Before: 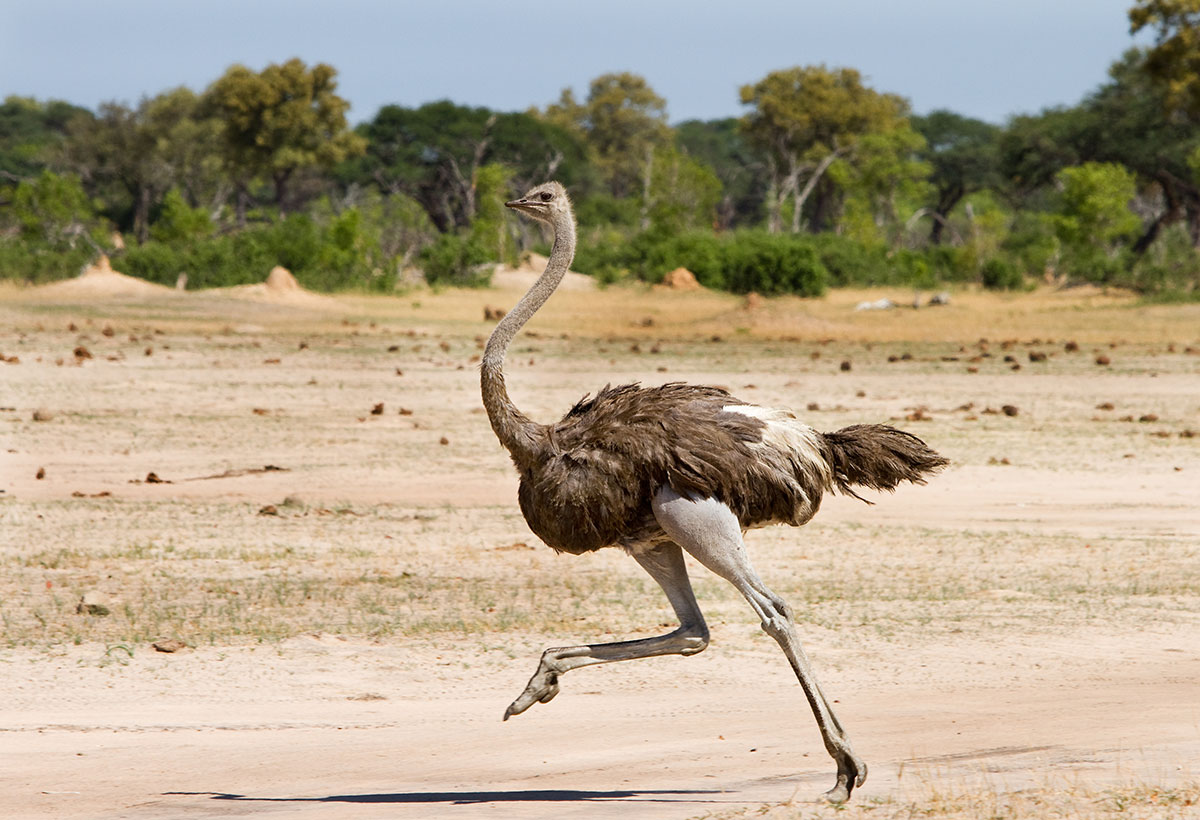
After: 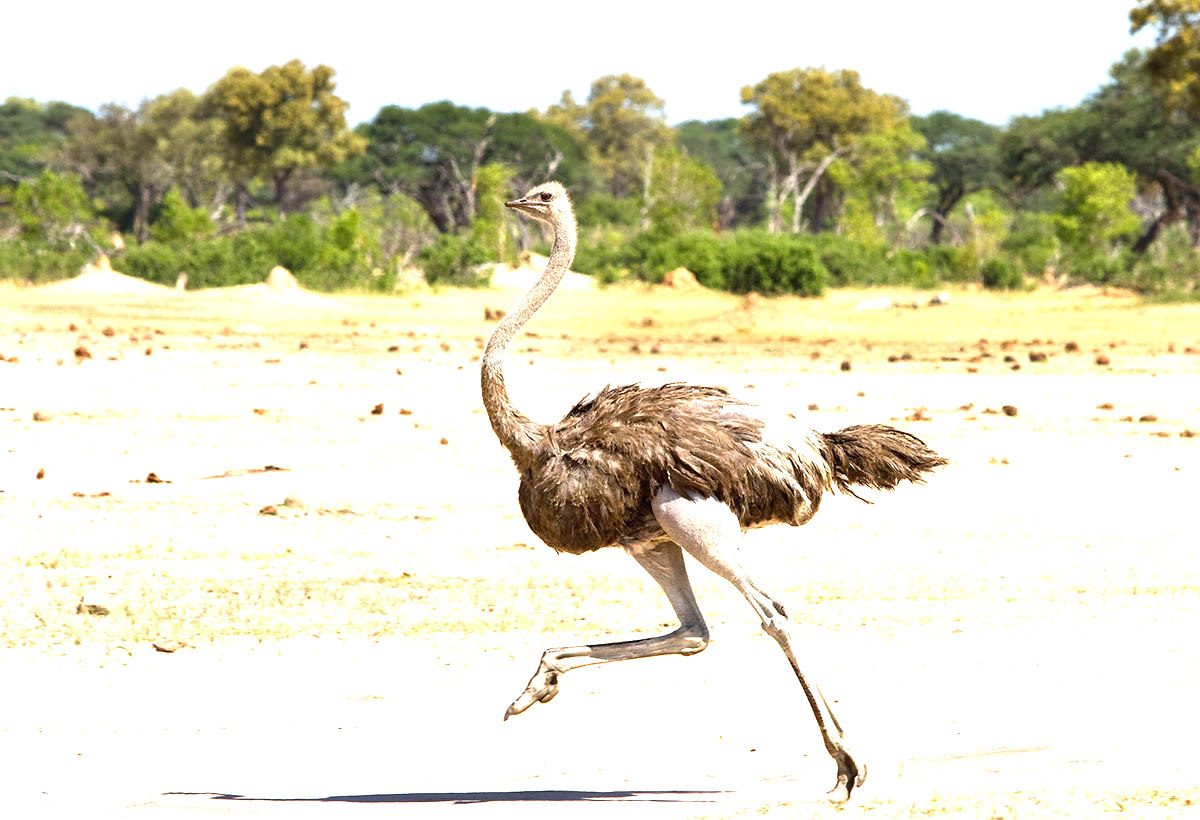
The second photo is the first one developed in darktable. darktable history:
exposure: black level correction 0, exposure 1.472 EV, compensate exposure bias true, compensate highlight preservation false
